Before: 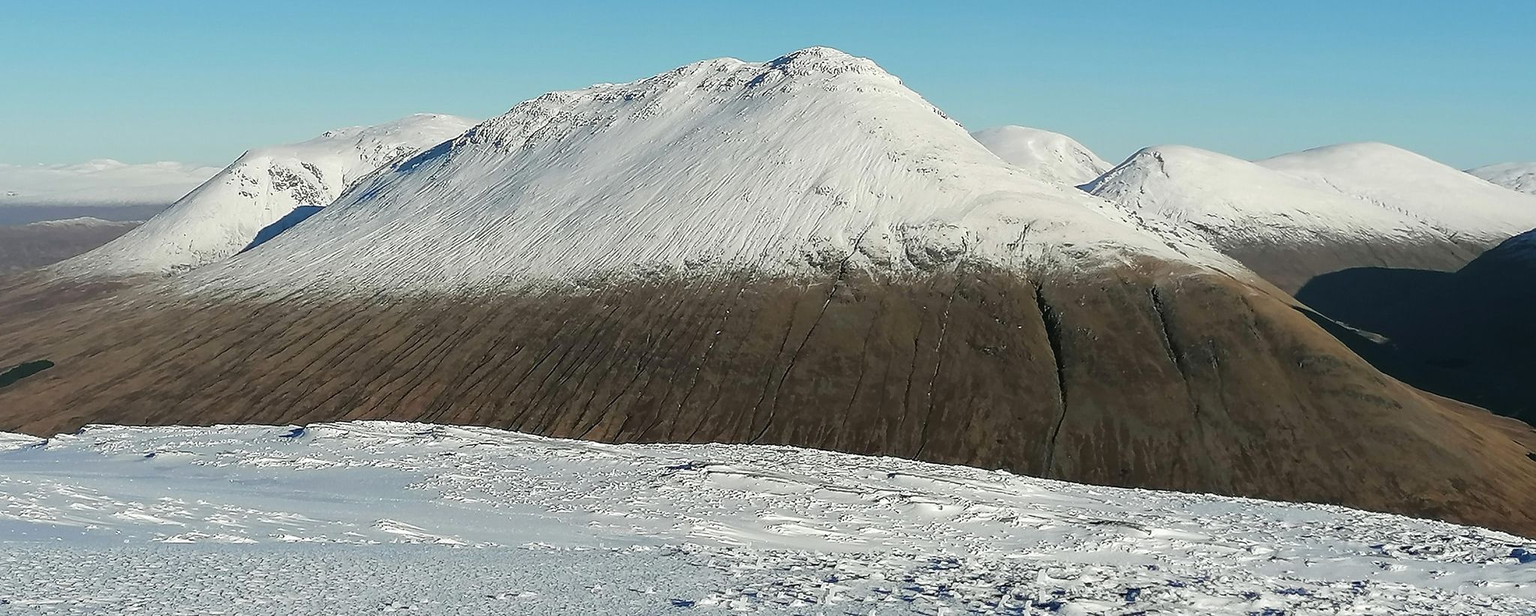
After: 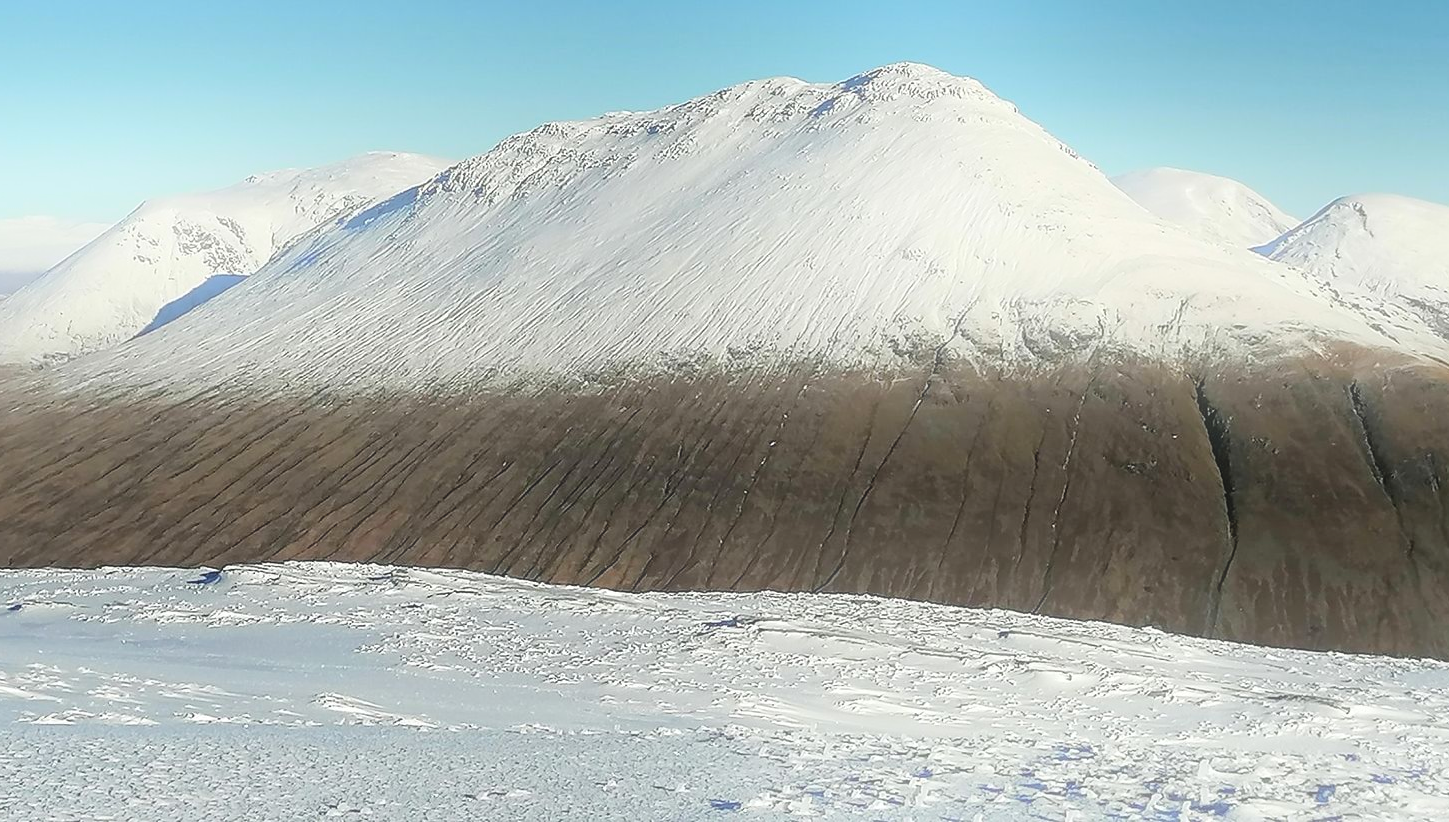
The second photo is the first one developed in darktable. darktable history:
bloom: on, module defaults
crop and rotate: left 9.061%, right 20.142%
